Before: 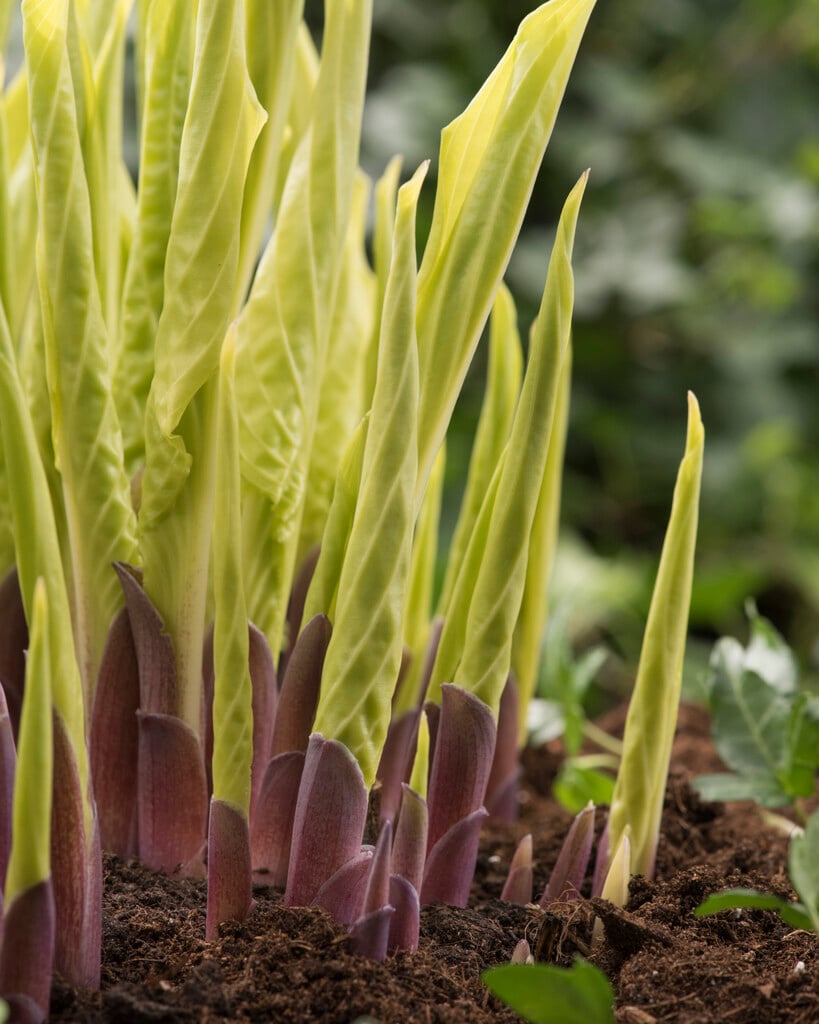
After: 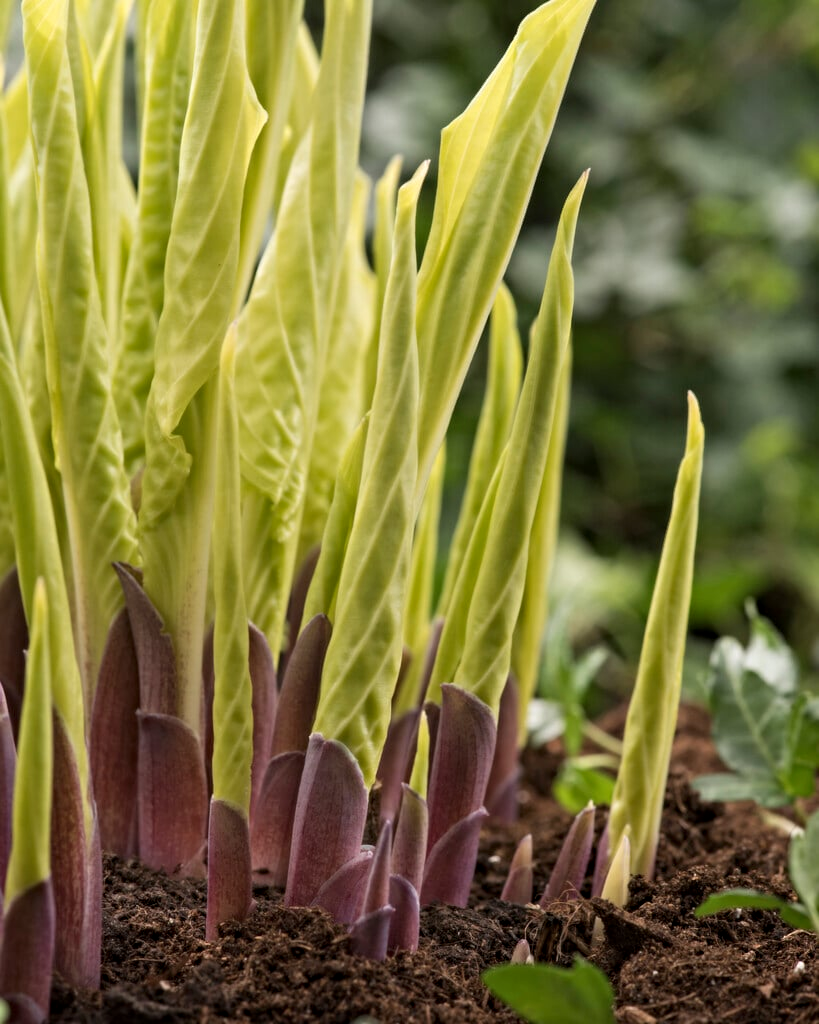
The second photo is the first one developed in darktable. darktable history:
contrast equalizer: octaves 7, y [[0.5, 0.5, 0.501, 0.63, 0.504, 0.5], [0.5 ×6], [0.5 ×6], [0 ×6], [0 ×6]]
